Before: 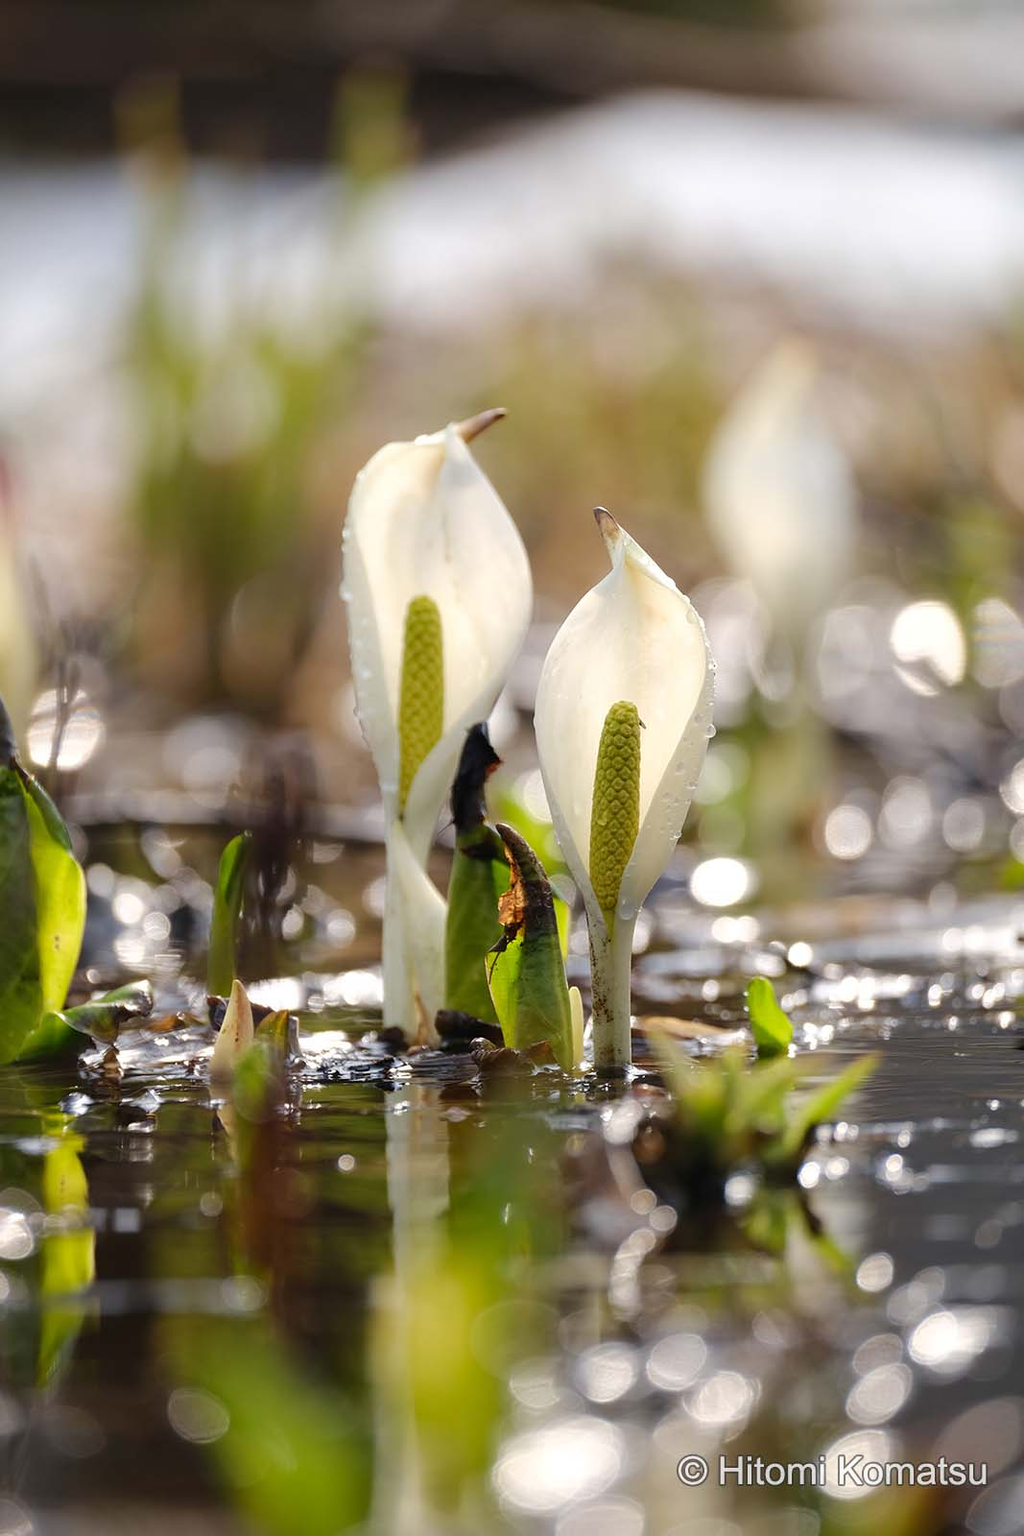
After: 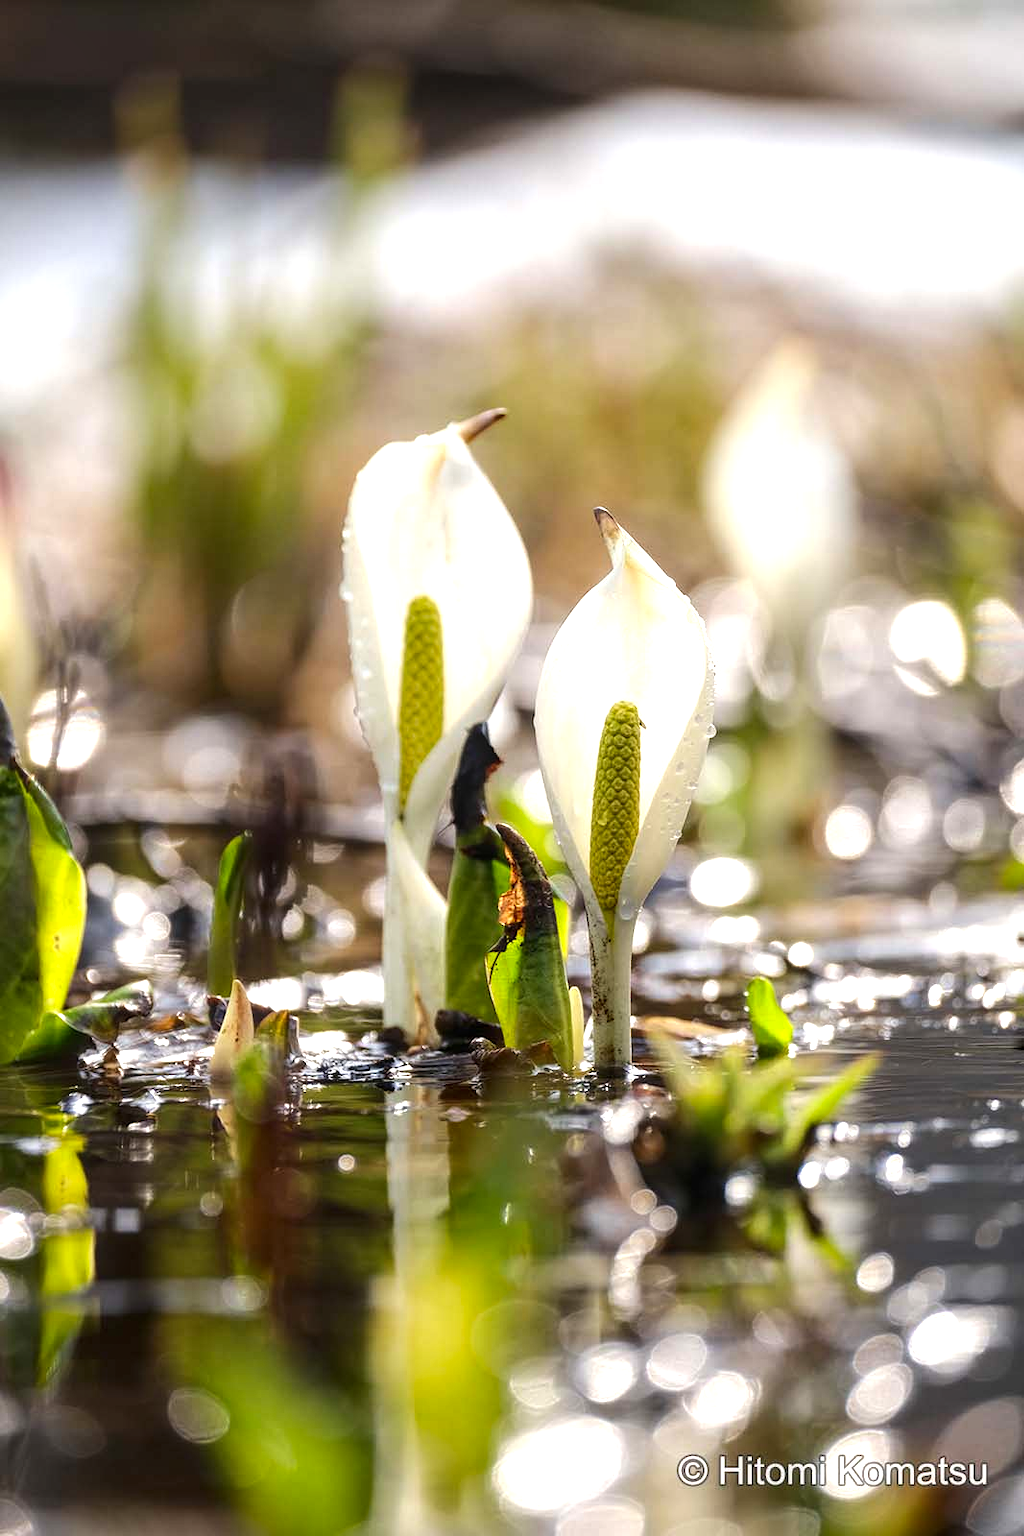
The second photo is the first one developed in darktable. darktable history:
contrast brightness saturation: saturation 0.1
exposure: exposure 0.217 EV, compensate highlight preservation false
local contrast: on, module defaults
tone equalizer: -8 EV -0.417 EV, -7 EV -0.389 EV, -6 EV -0.333 EV, -5 EV -0.222 EV, -3 EV 0.222 EV, -2 EV 0.333 EV, -1 EV 0.389 EV, +0 EV 0.417 EV, edges refinement/feathering 500, mask exposure compensation -1.57 EV, preserve details no
